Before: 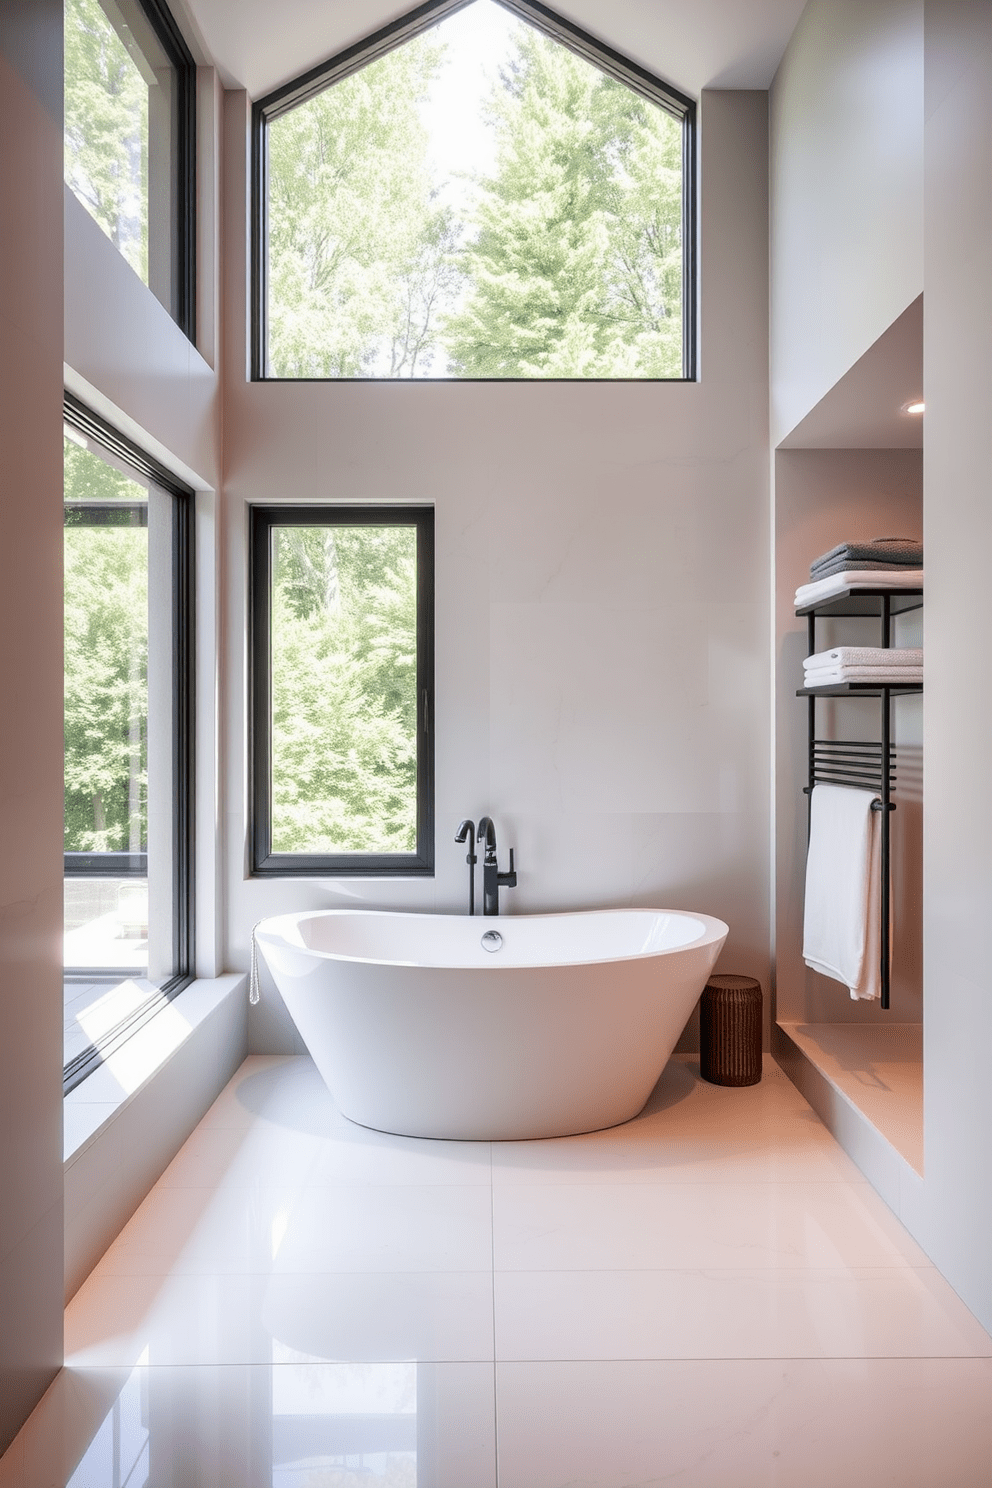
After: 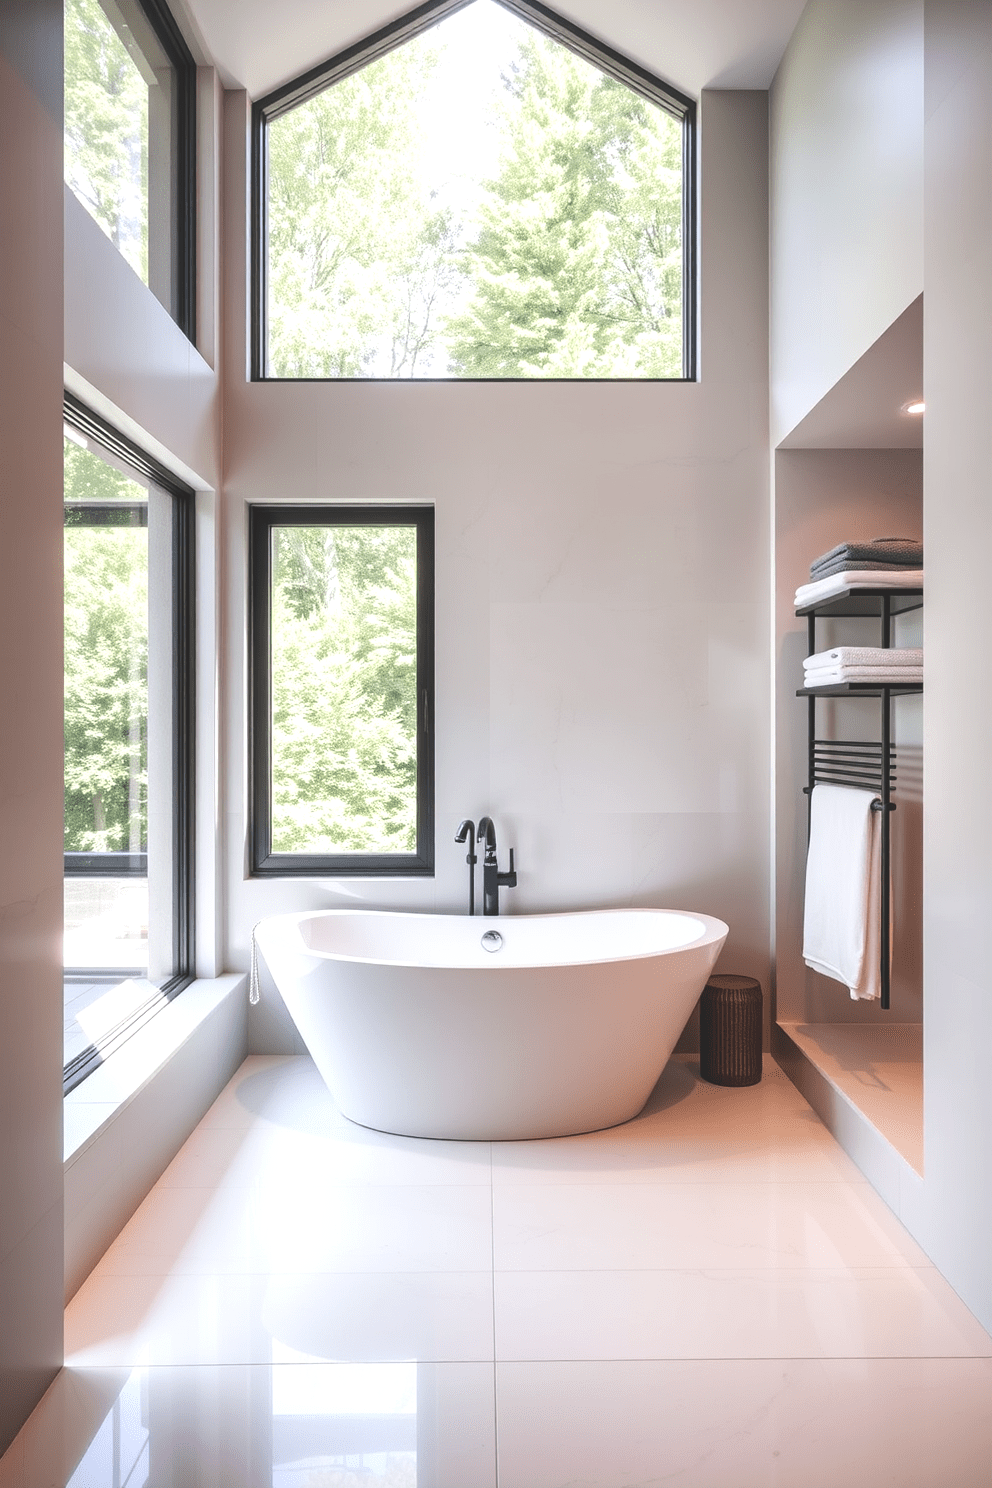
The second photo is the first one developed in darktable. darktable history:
tone equalizer: -8 EV -0.38 EV, -7 EV -0.388 EV, -6 EV -0.299 EV, -5 EV -0.191 EV, -3 EV 0.22 EV, -2 EV 0.31 EV, -1 EV 0.411 EV, +0 EV 0.394 EV, edges refinement/feathering 500, mask exposure compensation -1.57 EV, preserve details no
exposure: black level correction -0.024, exposure -0.117 EV, compensate highlight preservation false
